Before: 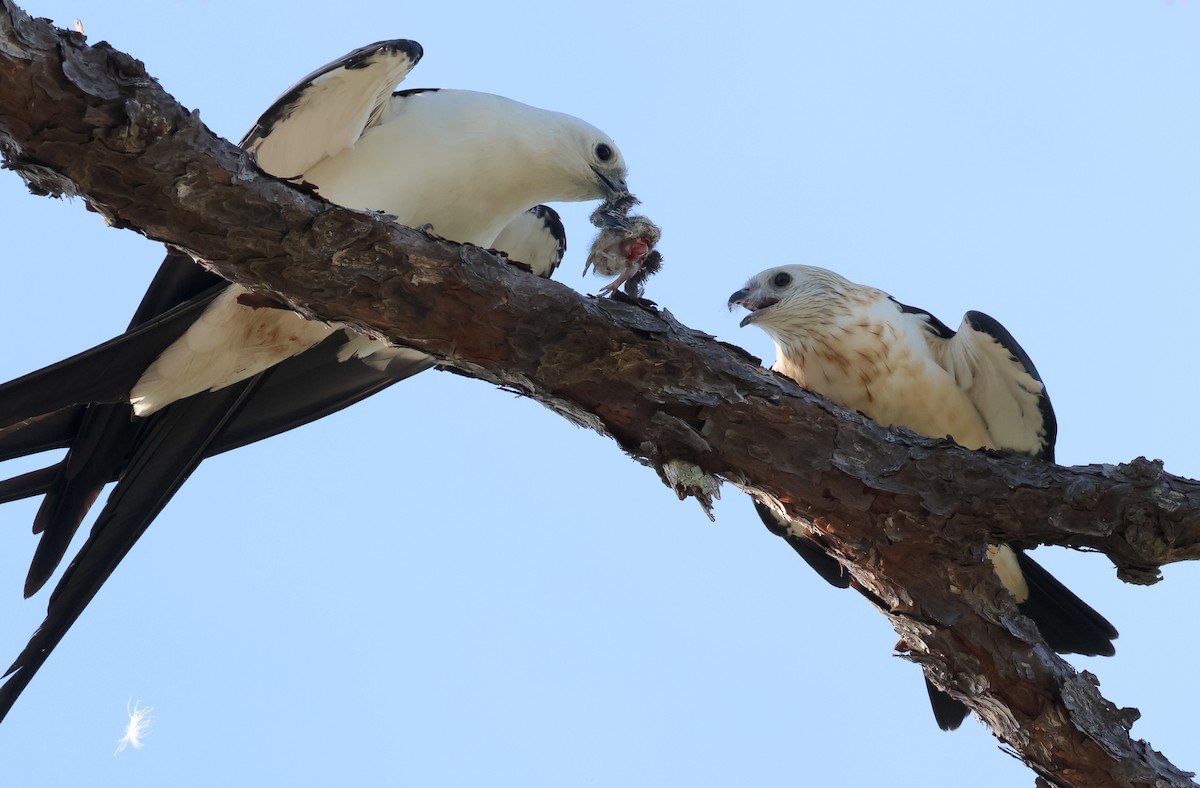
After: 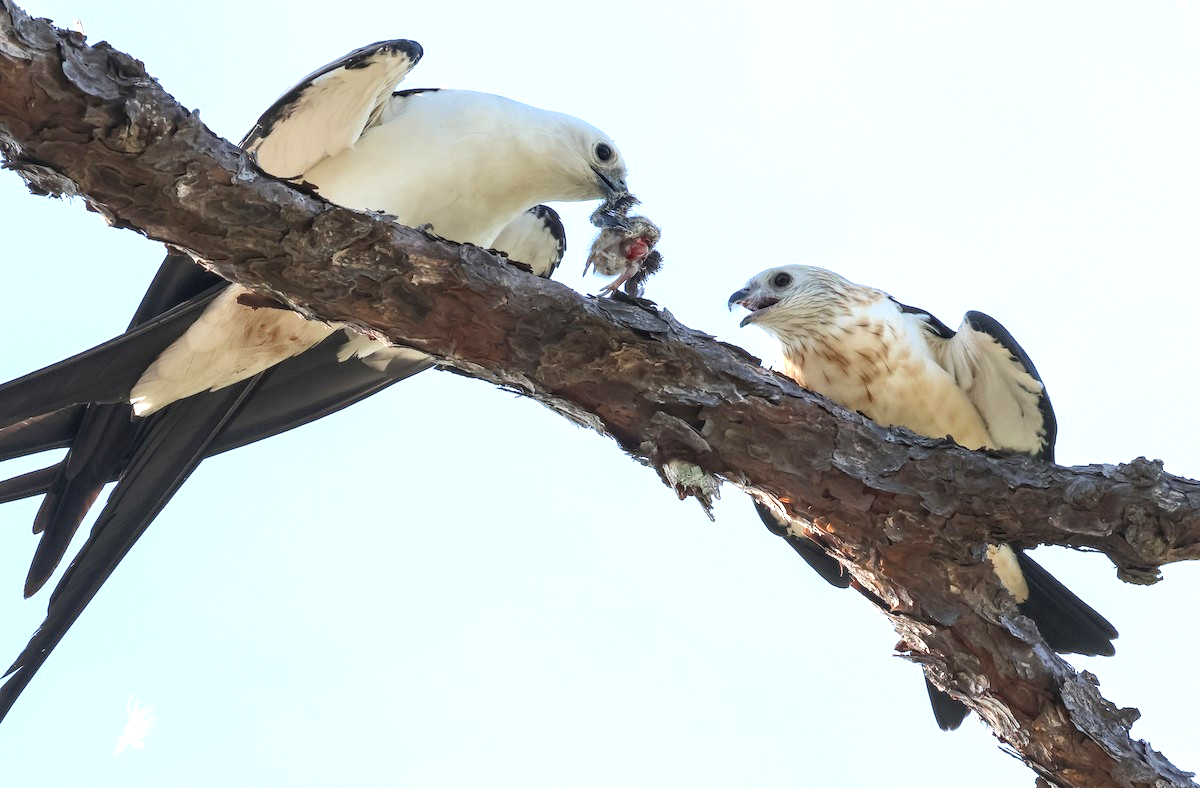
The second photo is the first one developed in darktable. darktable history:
local contrast: detail 130%
exposure: black level correction 0, exposure 0.9 EV, compensate highlight preservation false
